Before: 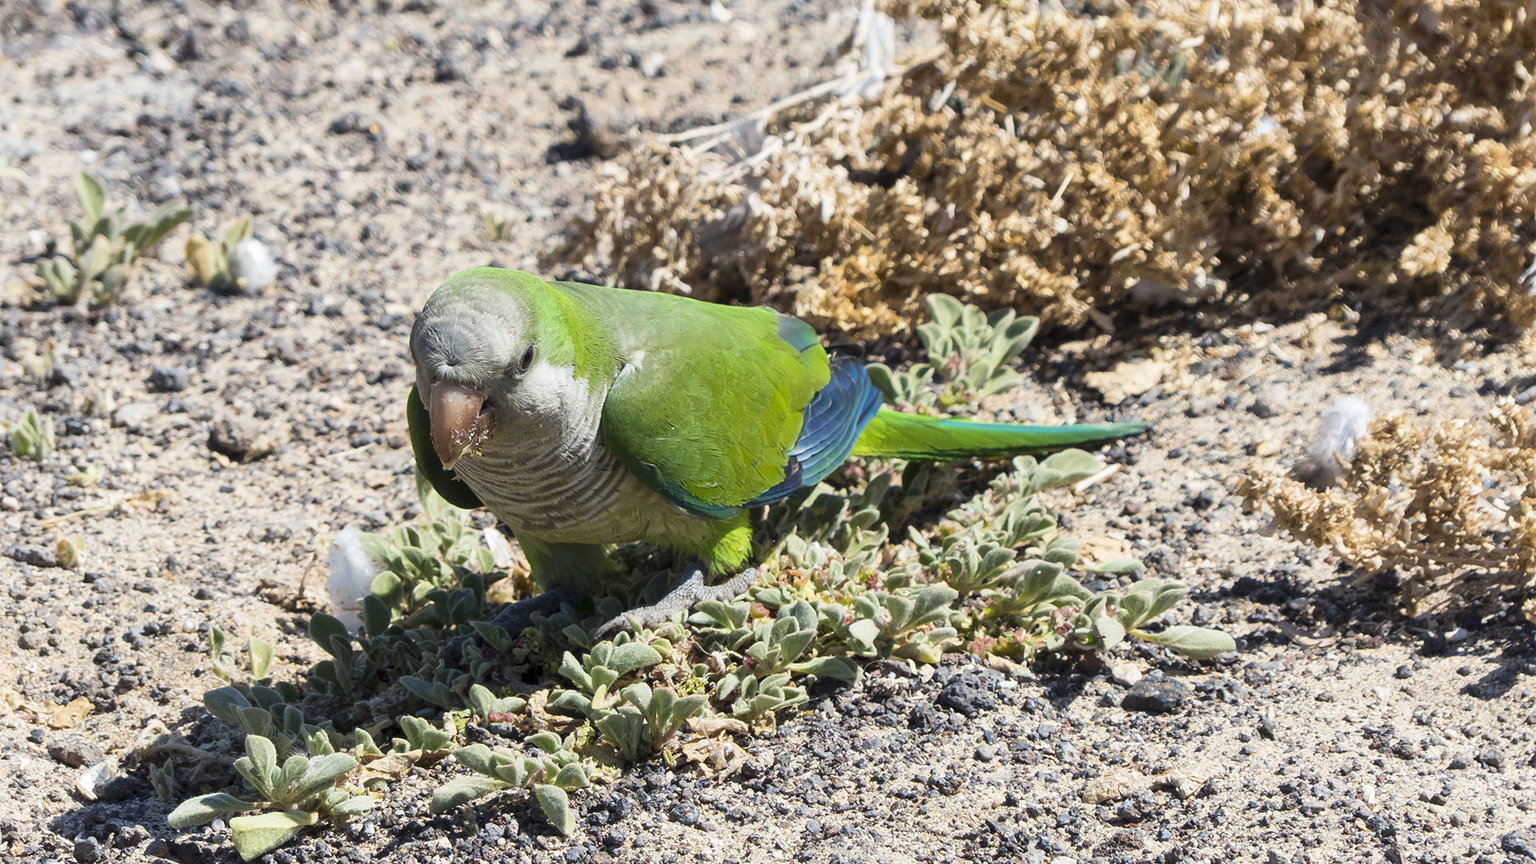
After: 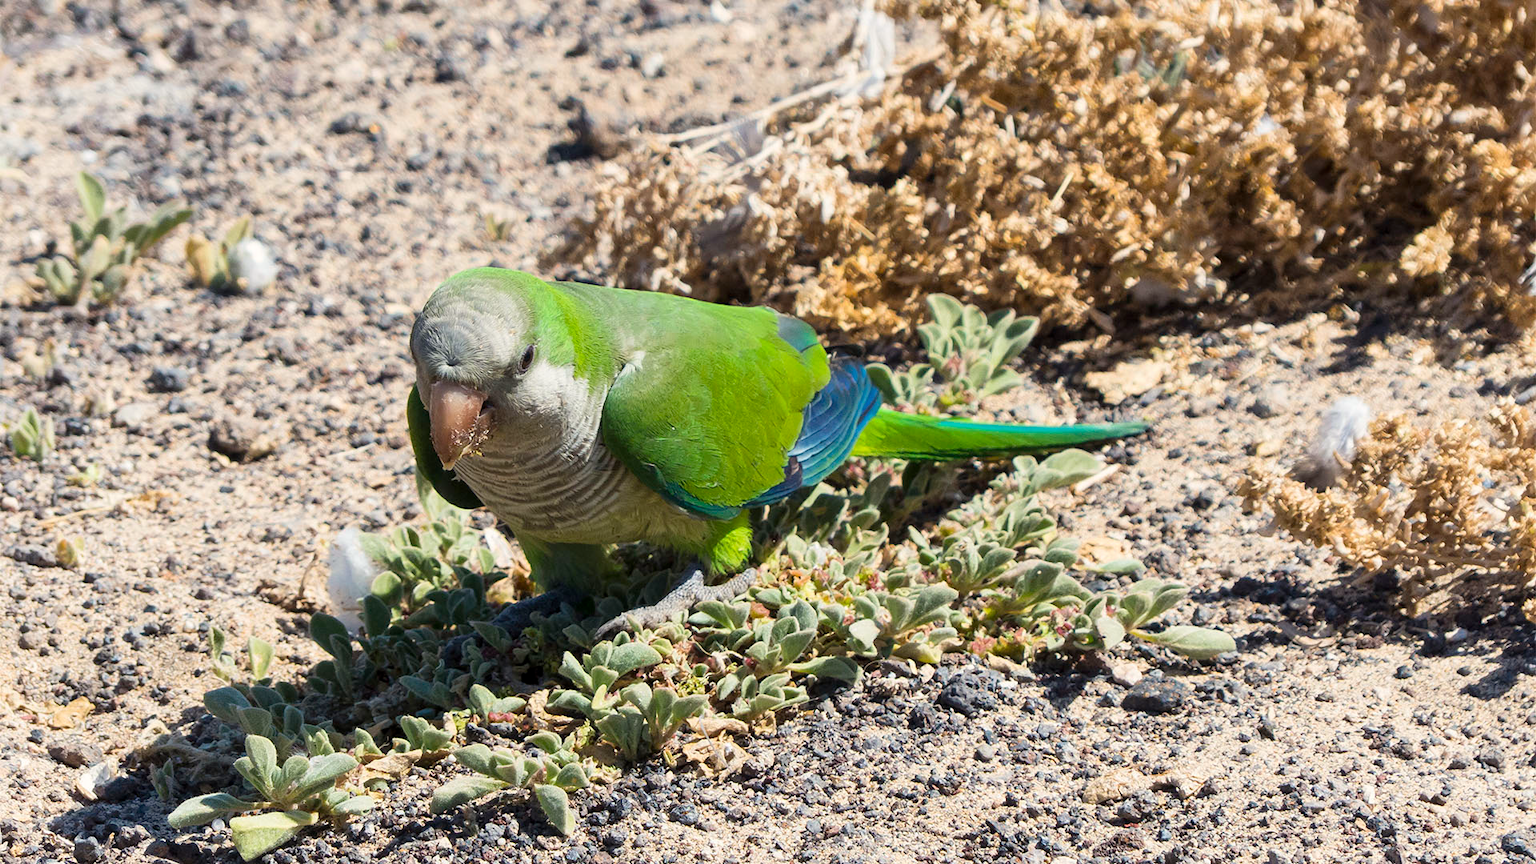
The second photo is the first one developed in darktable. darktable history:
color correction: highlights a* 0.718, highlights b* 2.77, saturation 1.08
